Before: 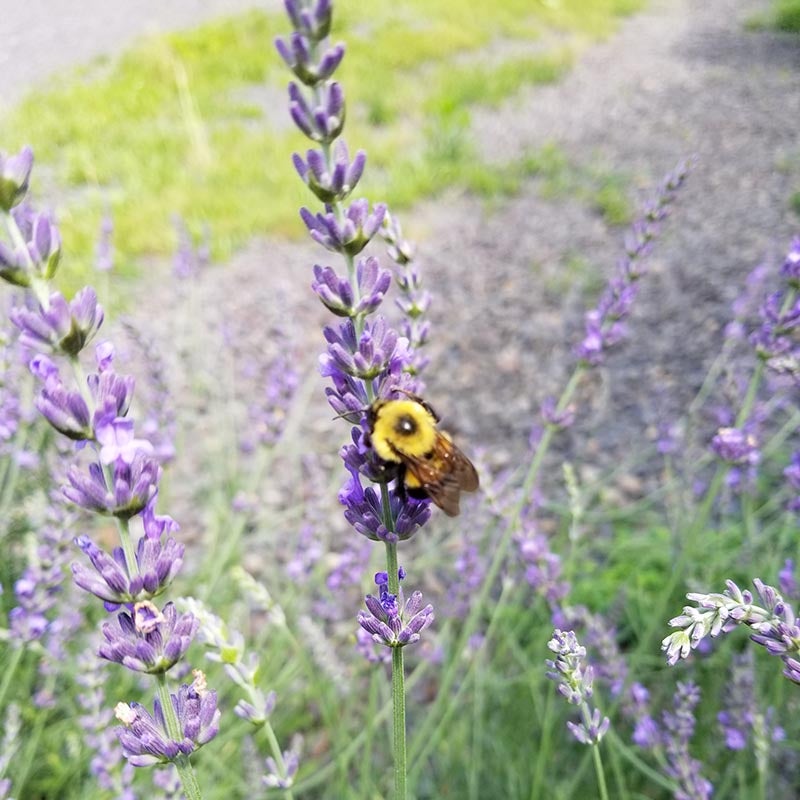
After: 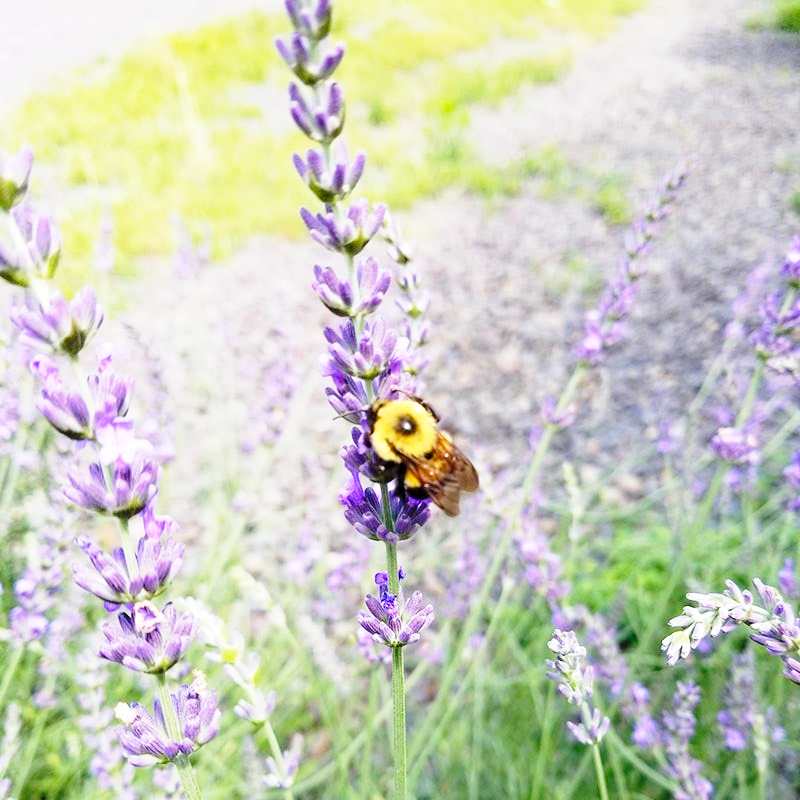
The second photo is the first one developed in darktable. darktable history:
color correction: saturation 1.1
base curve: curves: ch0 [(0, 0) (0.028, 0.03) (0.121, 0.232) (0.46, 0.748) (0.859, 0.968) (1, 1)], preserve colors none
